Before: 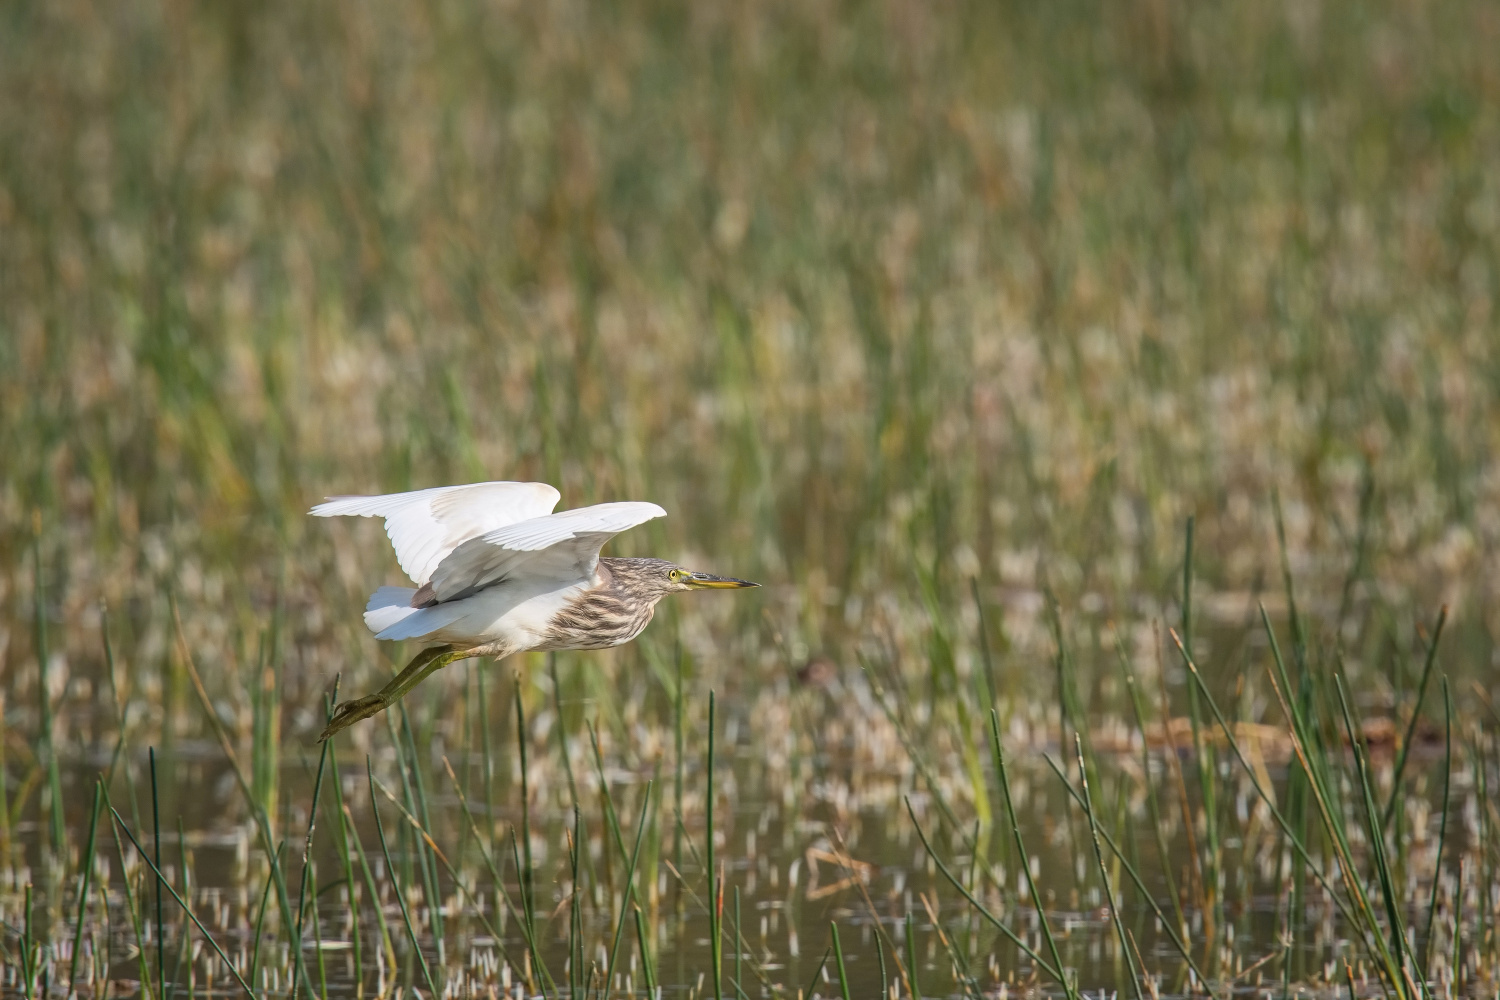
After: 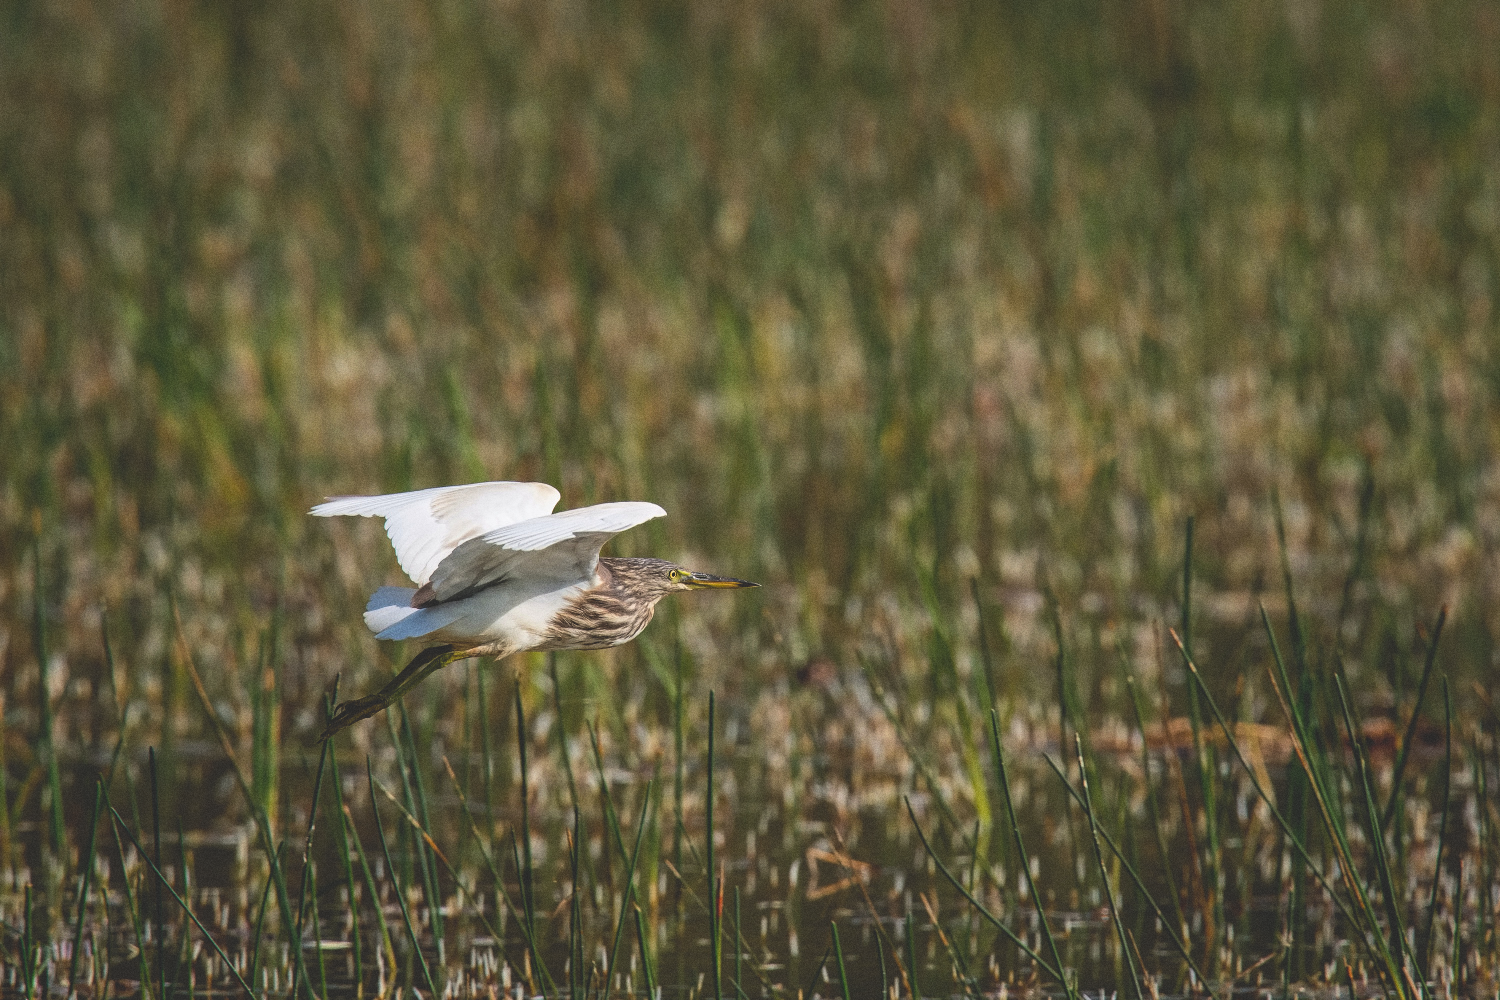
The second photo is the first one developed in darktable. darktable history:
levels: levels [0, 0.499, 1]
grain: coarseness 0.09 ISO
base curve: curves: ch0 [(0, 0.02) (0.083, 0.036) (1, 1)], preserve colors none
exposure: black level correction -0.023, exposure -0.039 EV, compensate highlight preservation false
